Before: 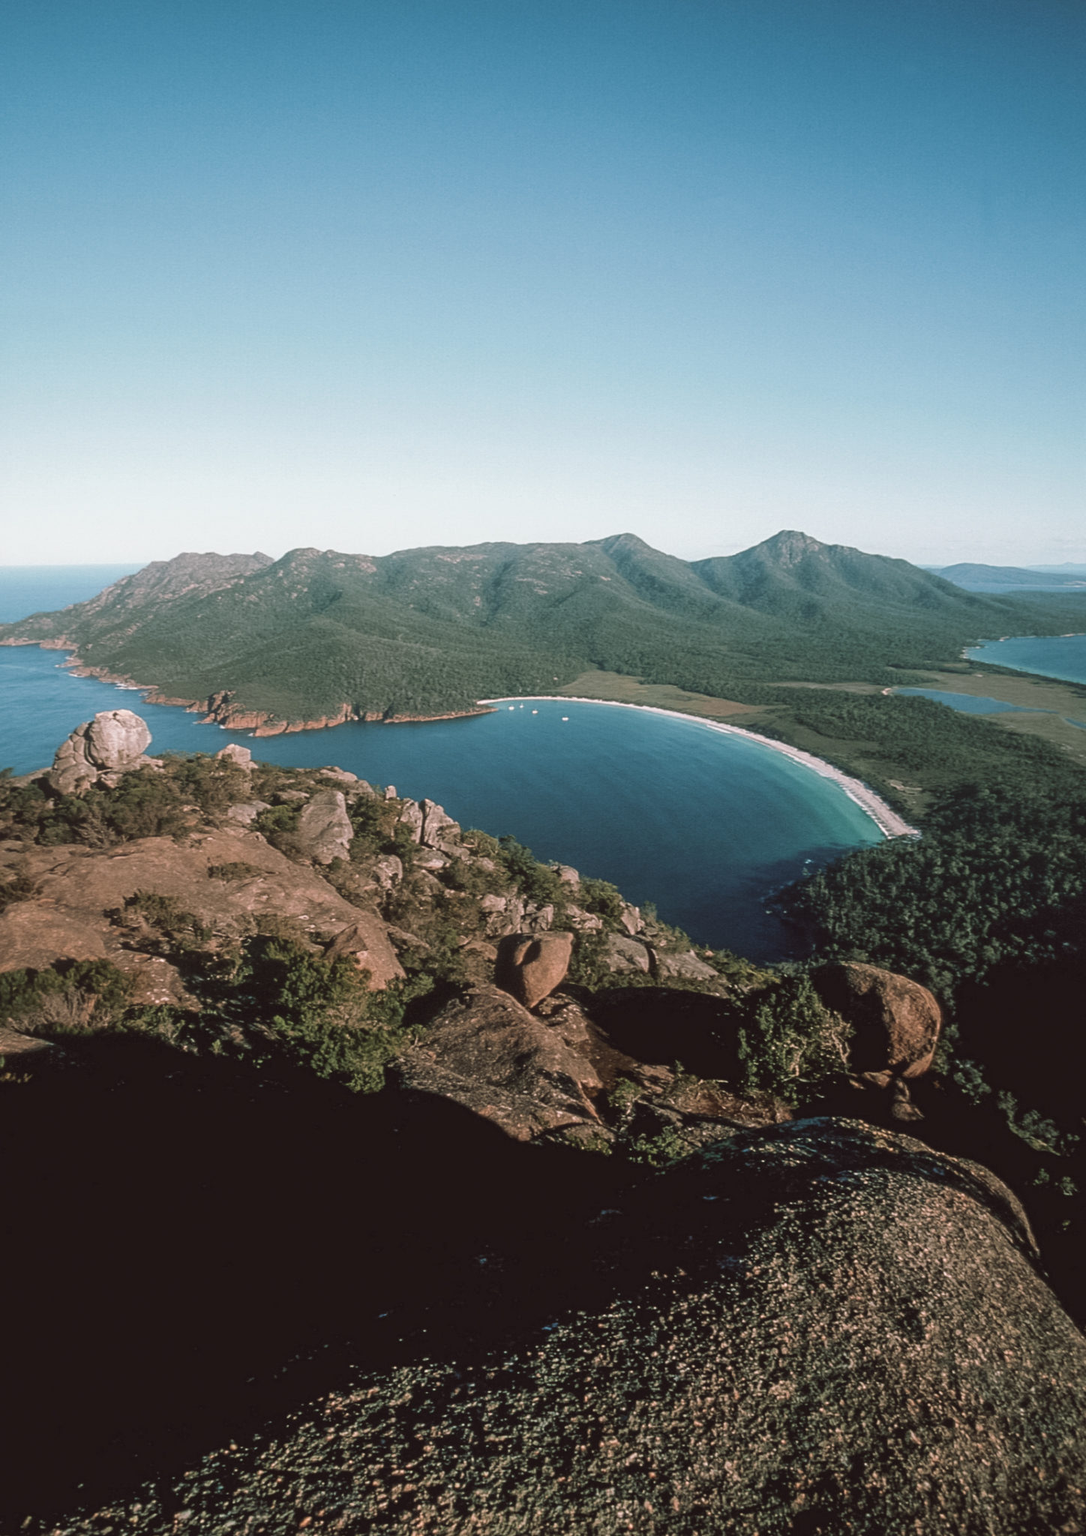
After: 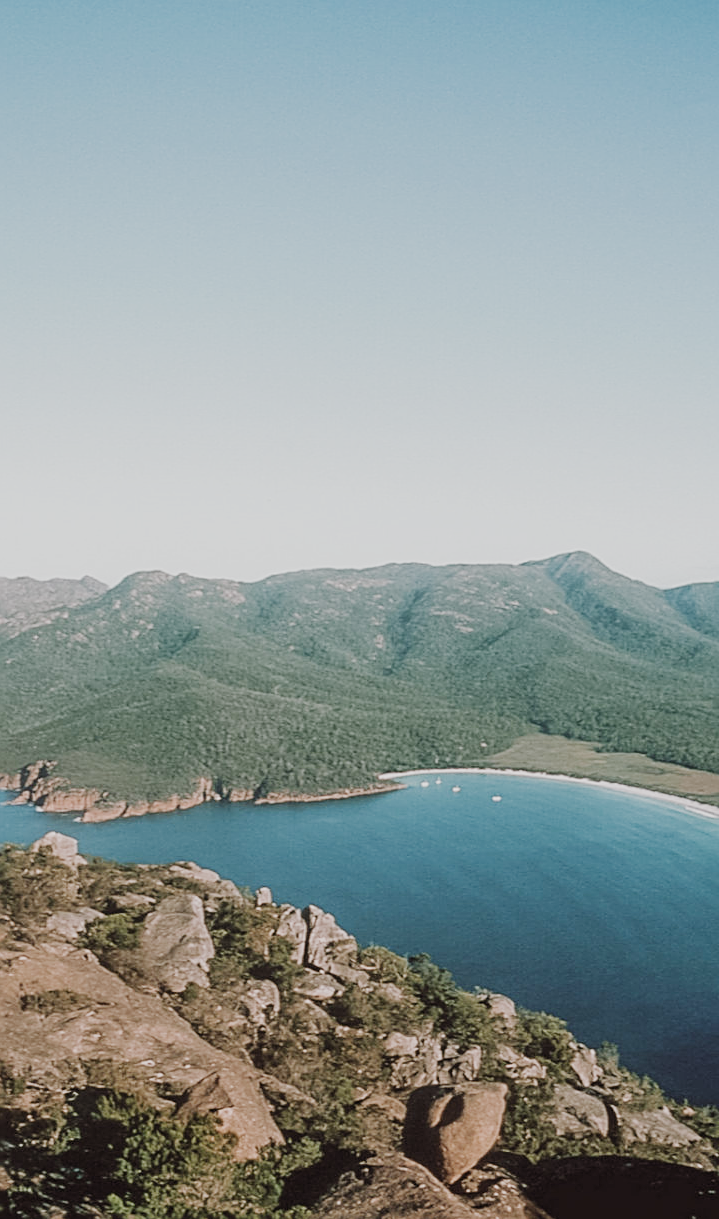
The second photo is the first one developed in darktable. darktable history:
crop: left 17.776%, top 7.853%, right 32.537%, bottom 32.619%
filmic rgb: black relative exposure -7.16 EV, white relative exposure 5.35 EV, hardness 3.03, preserve chrominance no, color science v5 (2021), contrast in shadows safe, contrast in highlights safe
sharpen: on, module defaults
exposure: exposure 0.604 EV, compensate highlight preservation false
tone equalizer: smoothing diameter 24.77%, edges refinement/feathering 7.87, preserve details guided filter
